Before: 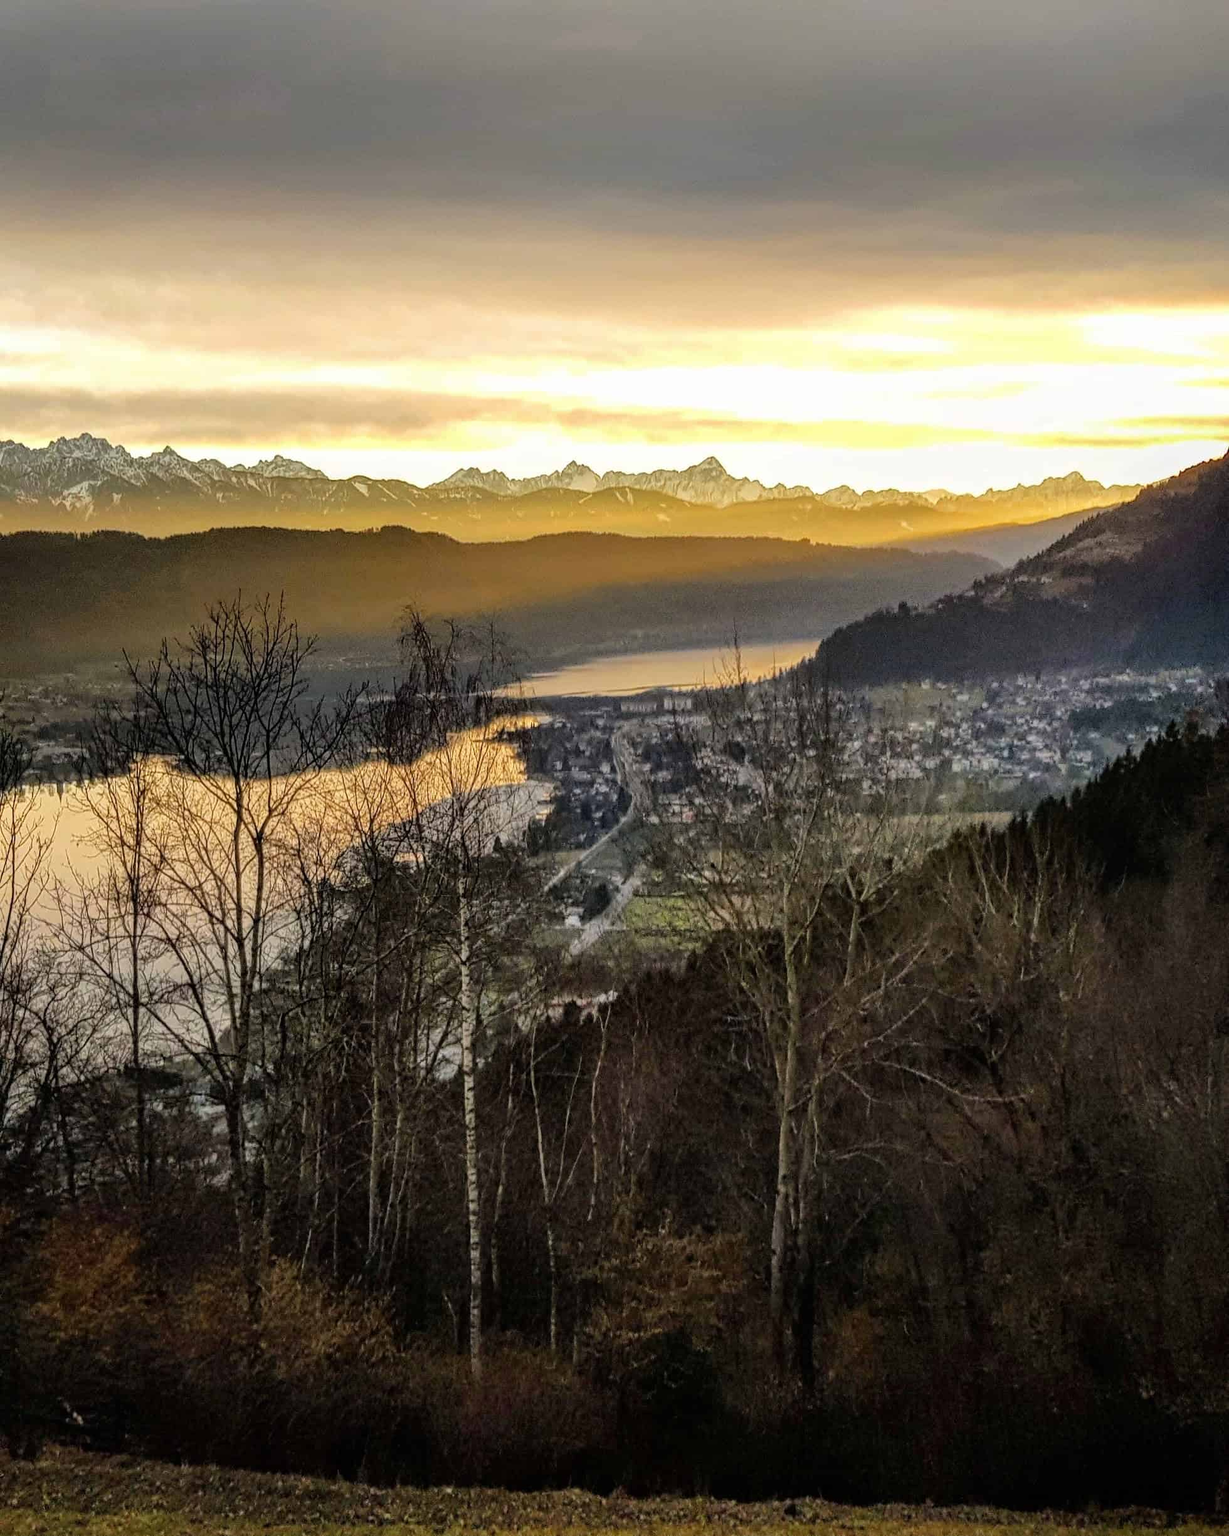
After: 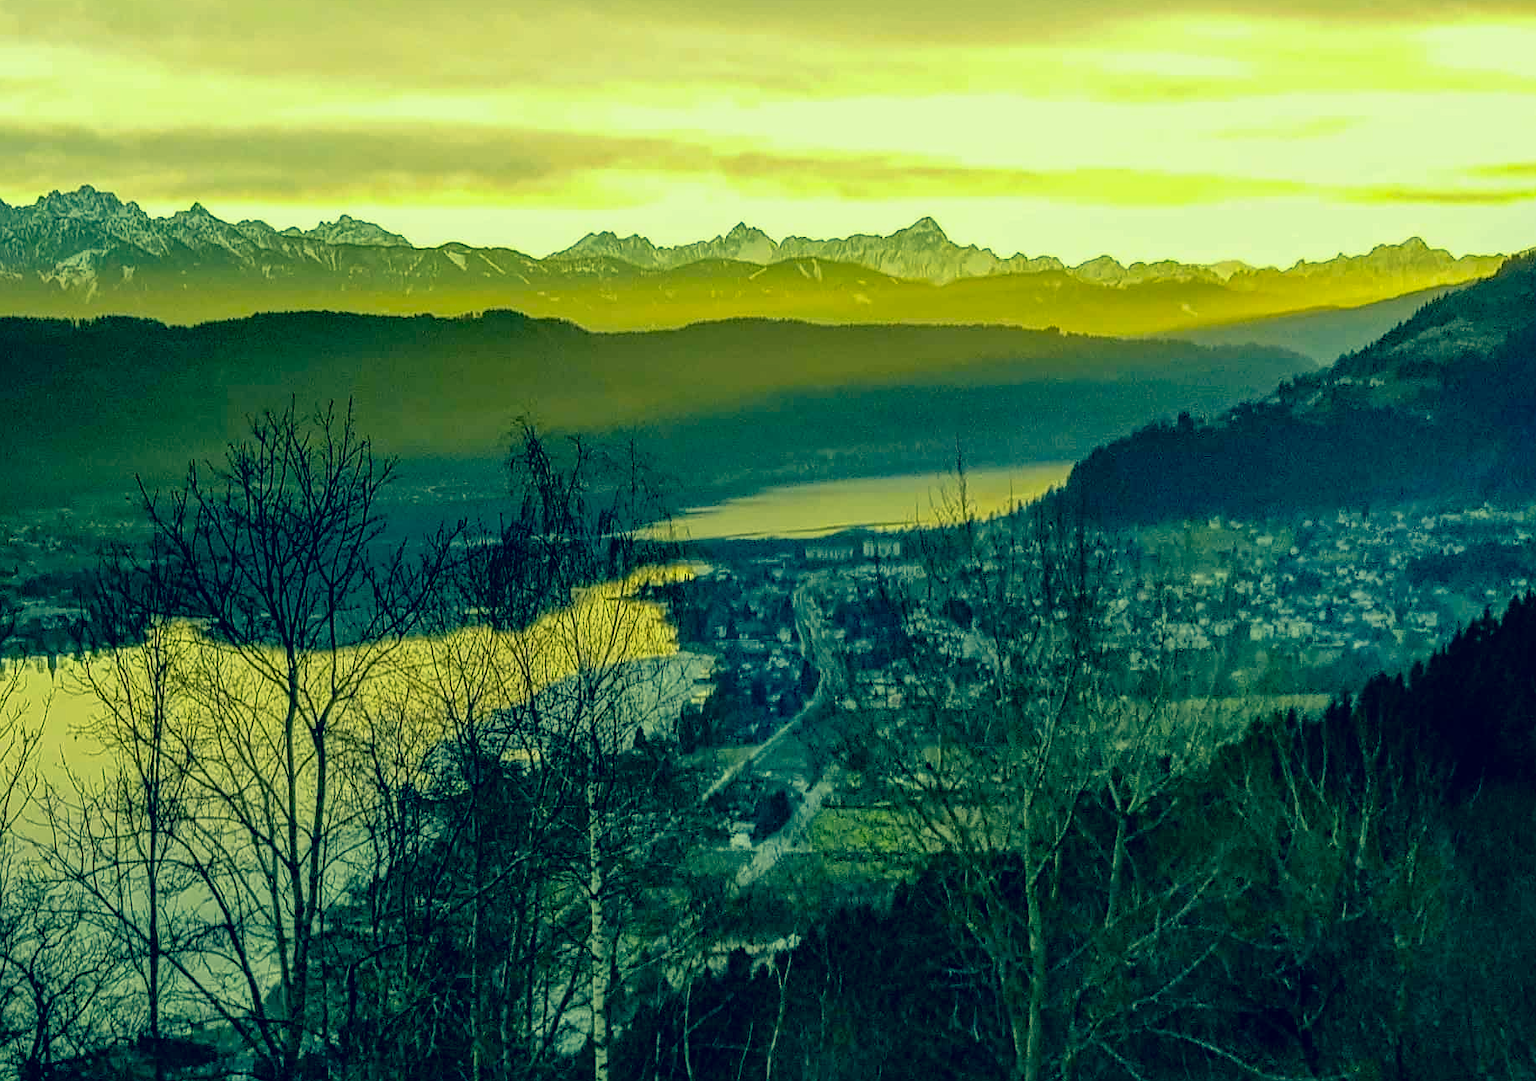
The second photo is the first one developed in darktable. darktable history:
crop: left 1.744%, top 19.225%, right 5.069%, bottom 28.357%
color correction: highlights a* -15.58, highlights b* 40, shadows a* -40, shadows b* -26.18
sharpen: radius 1
exposure: black level correction 0.009, exposure -0.159 EV, compensate highlight preservation false
white balance: red 0.983, blue 1.036
